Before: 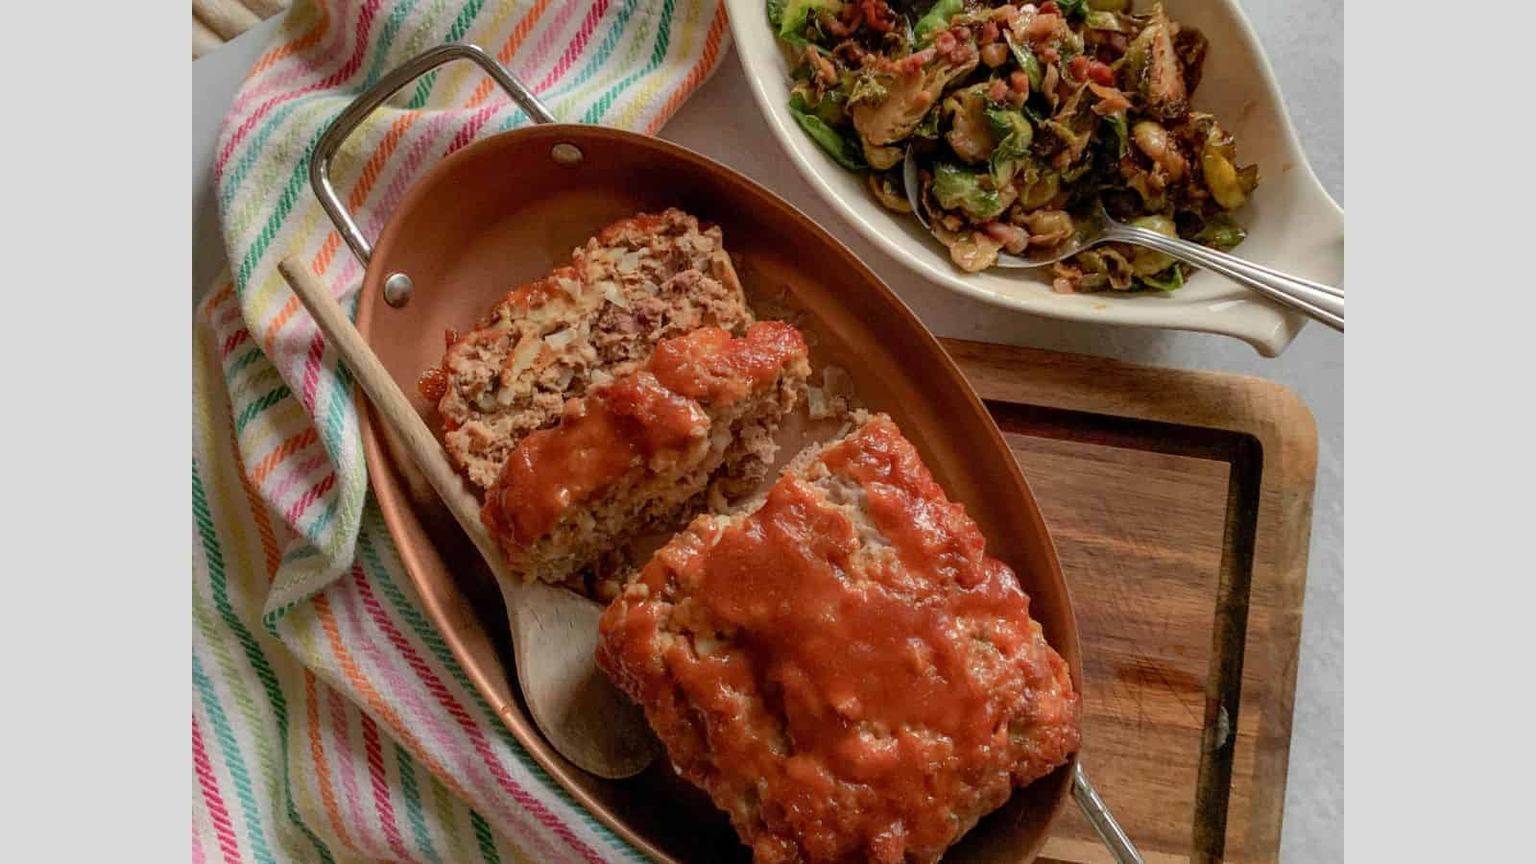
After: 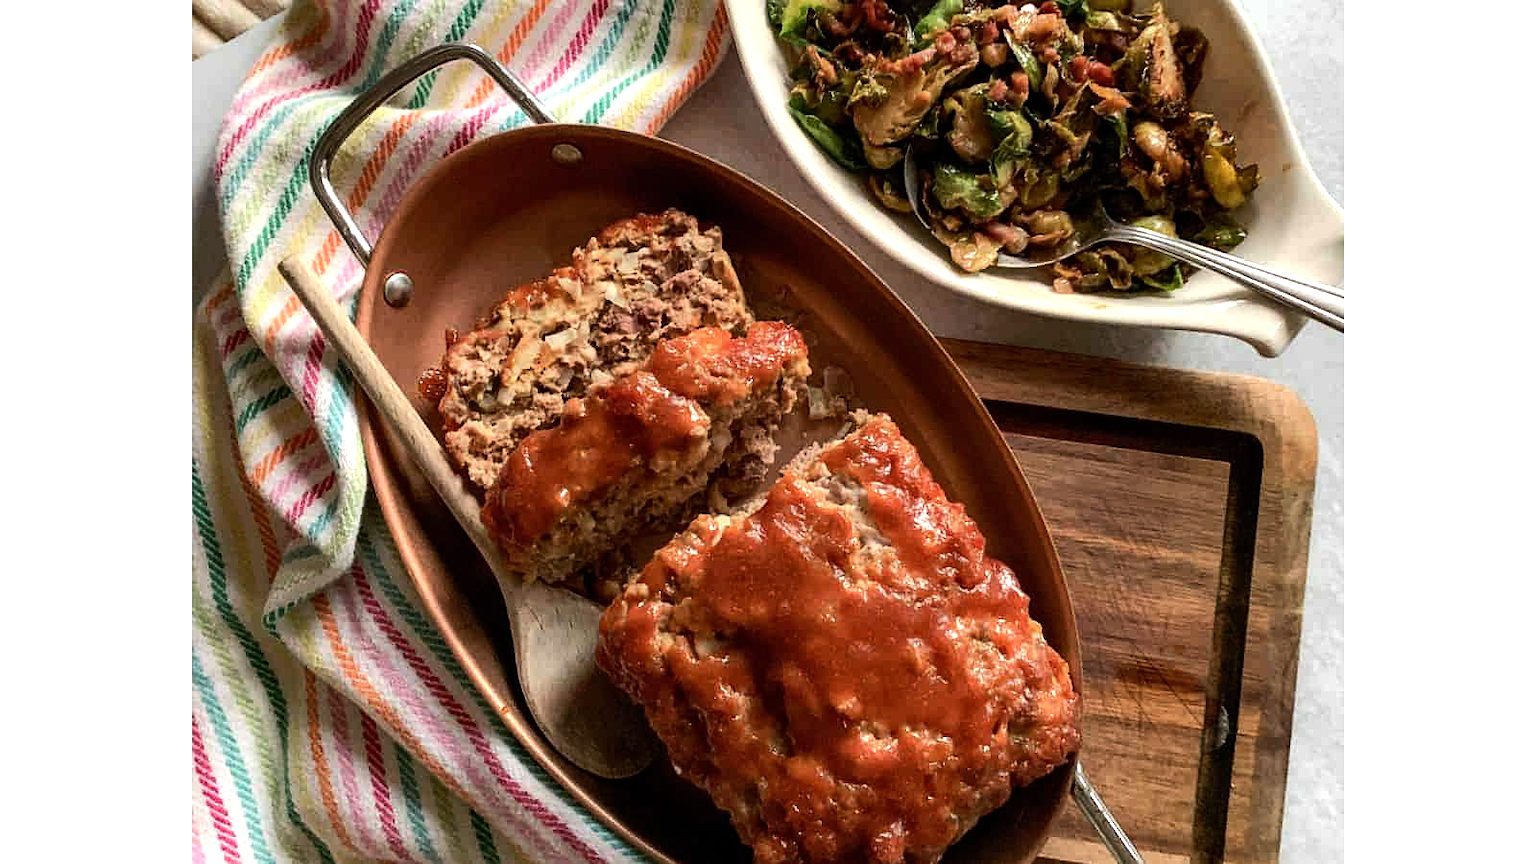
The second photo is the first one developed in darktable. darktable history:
tone equalizer: -8 EV -1.08 EV, -7 EV -1.01 EV, -6 EV -0.867 EV, -5 EV -0.578 EV, -3 EV 0.578 EV, -2 EV 0.867 EV, -1 EV 1.01 EV, +0 EV 1.08 EV, edges refinement/feathering 500, mask exposure compensation -1.57 EV, preserve details no
sharpen: radius 1.272, amount 0.305, threshold 0
